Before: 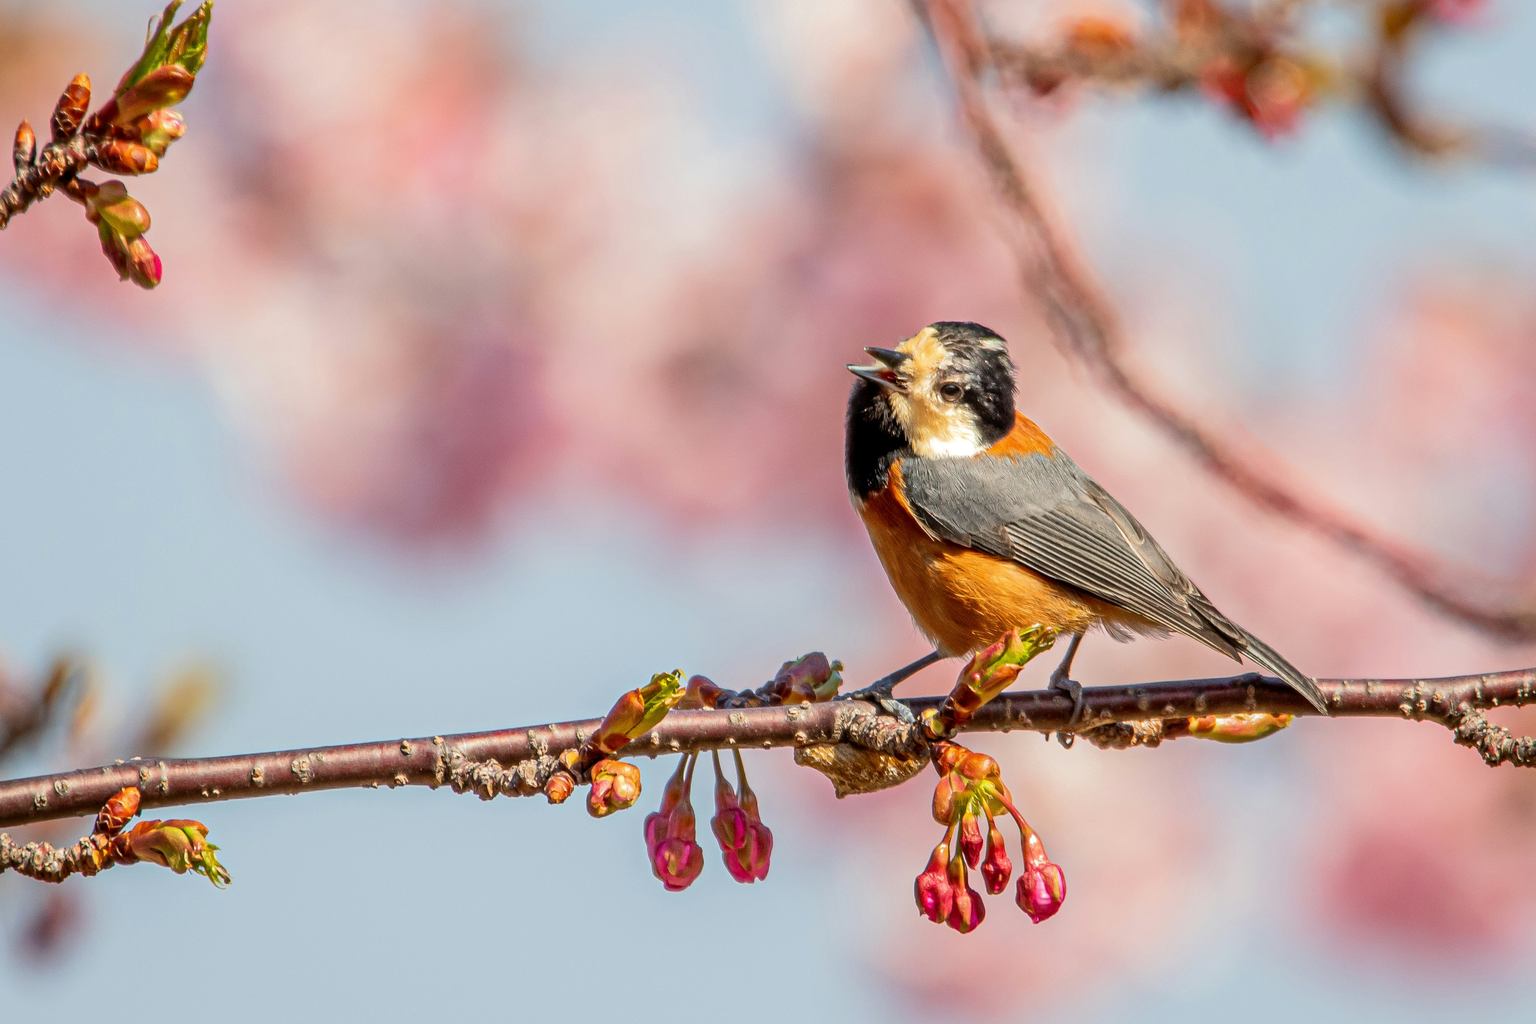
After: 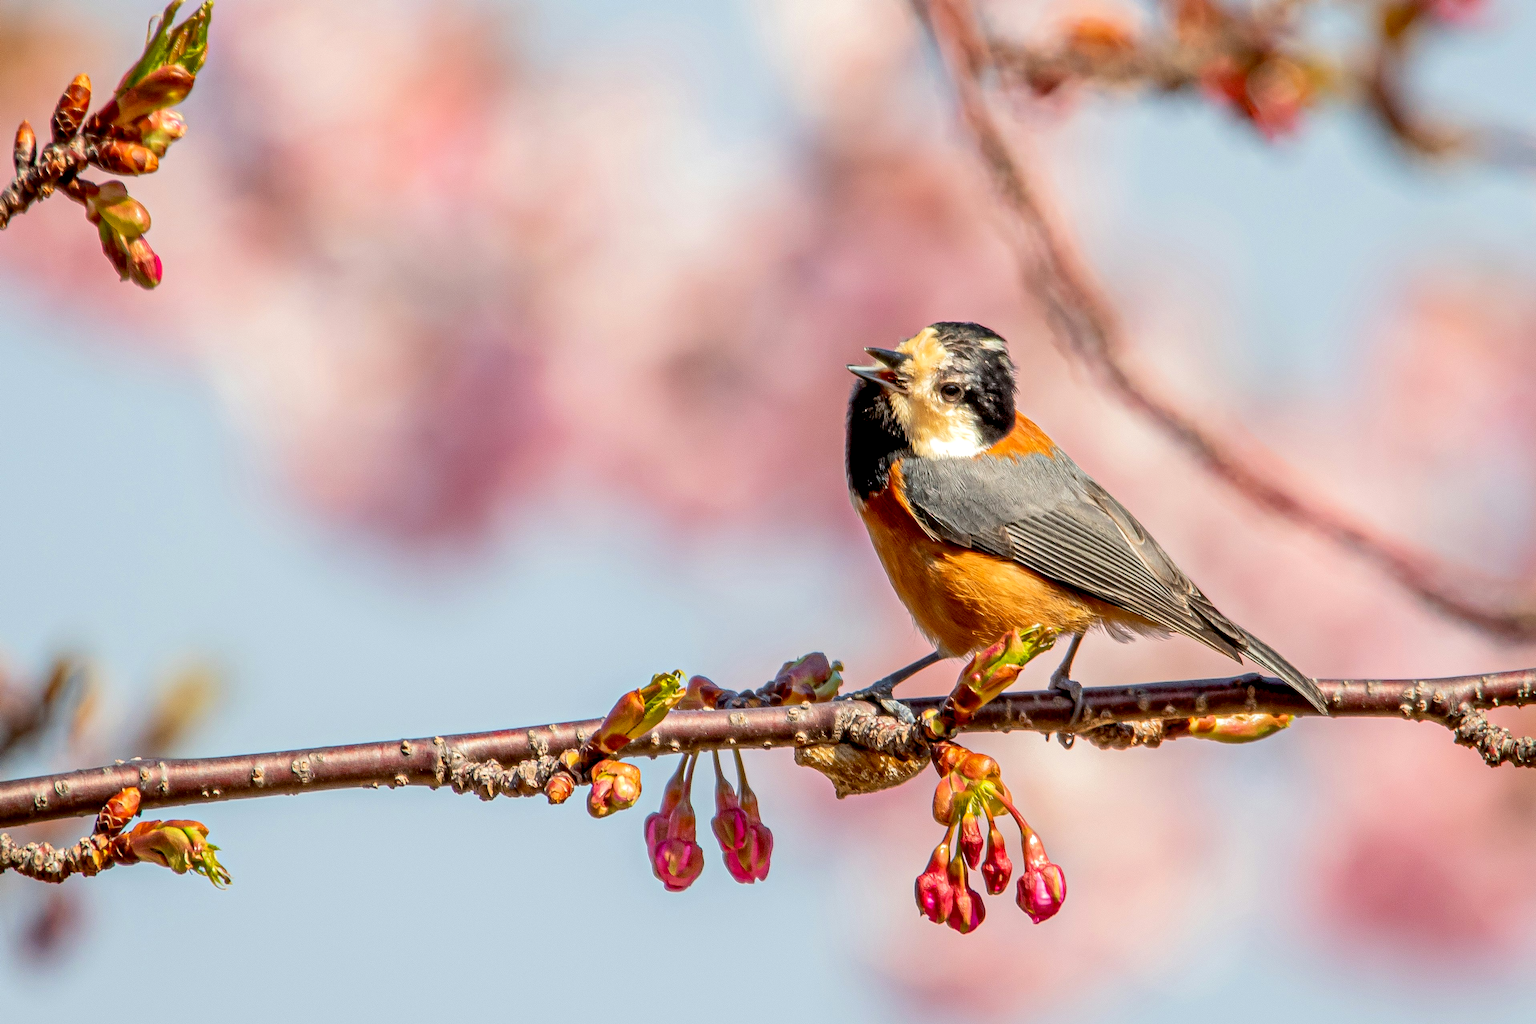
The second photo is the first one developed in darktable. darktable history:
exposure: black level correction 0.007, exposure 0.156 EV, compensate exposure bias true, compensate highlight preservation false
